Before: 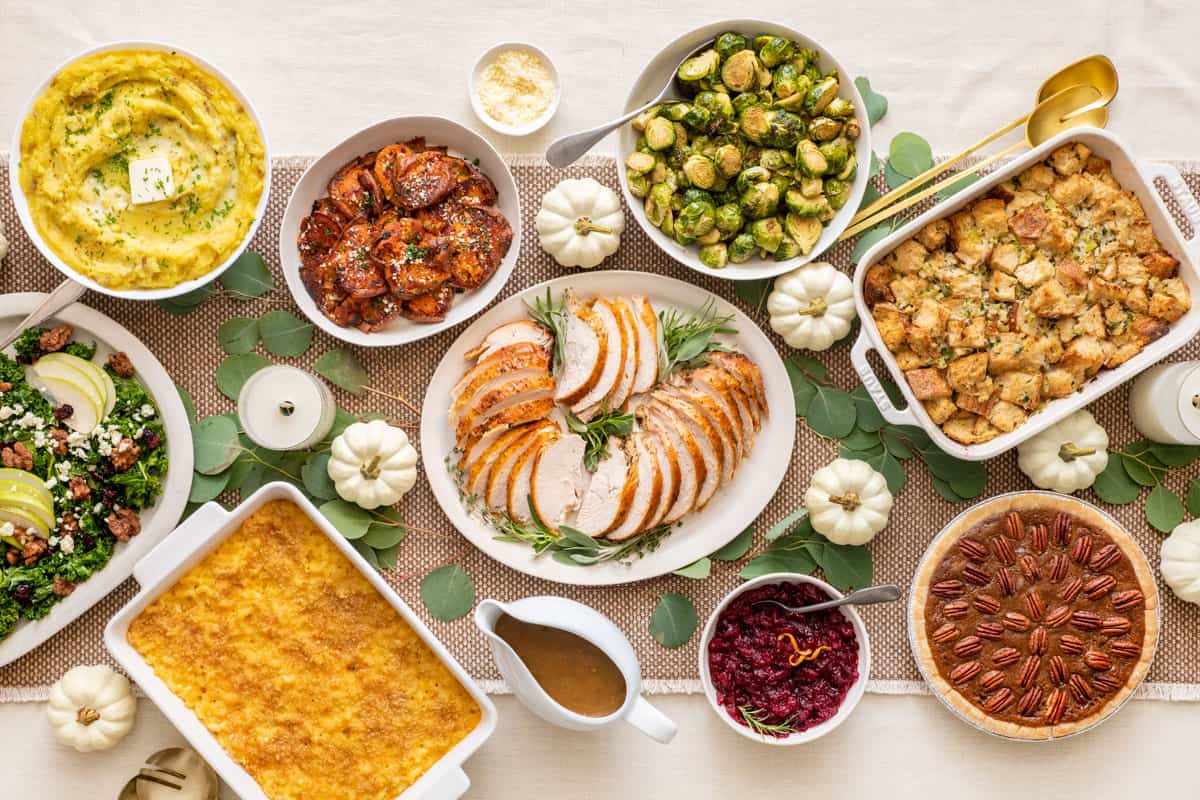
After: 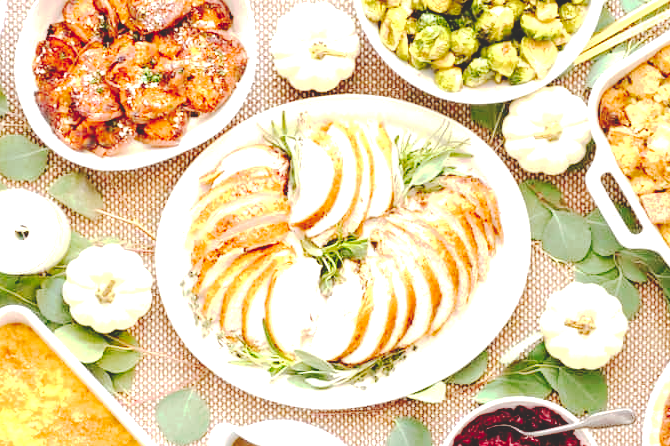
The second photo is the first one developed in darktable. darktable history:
crop and rotate: left 22.13%, top 22.054%, right 22.026%, bottom 22.102%
tone curve: curves: ch0 [(0, 0) (0.003, 0.169) (0.011, 0.169) (0.025, 0.169) (0.044, 0.173) (0.069, 0.178) (0.1, 0.183) (0.136, 0.185) (0.177, 0.197) (0.224, 0.227) (0.277, 0.292) (0.335, 0.391) (0.399, 0.491) (0.468, 0.592) (0.543, 0.672) (0.623, 0.734) (0.709, 0.785) (0.801, 0.844) (0.898, 0.893) (1, 1)], preserve colors none
exposure: black level correction 0, exposure 1.45 EV, compensate exposure bias true, compensate highlight preservation false
